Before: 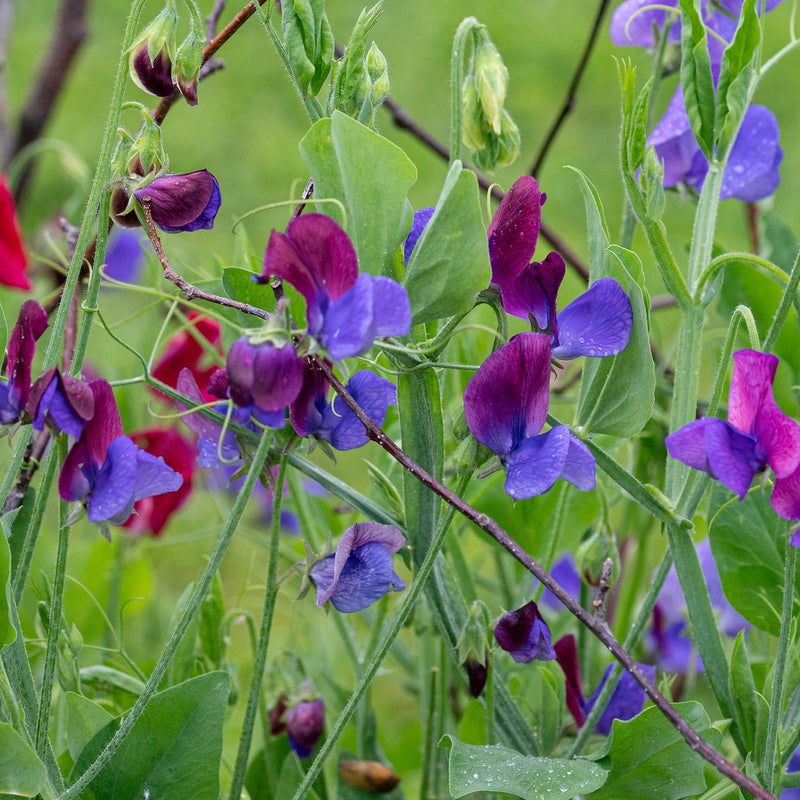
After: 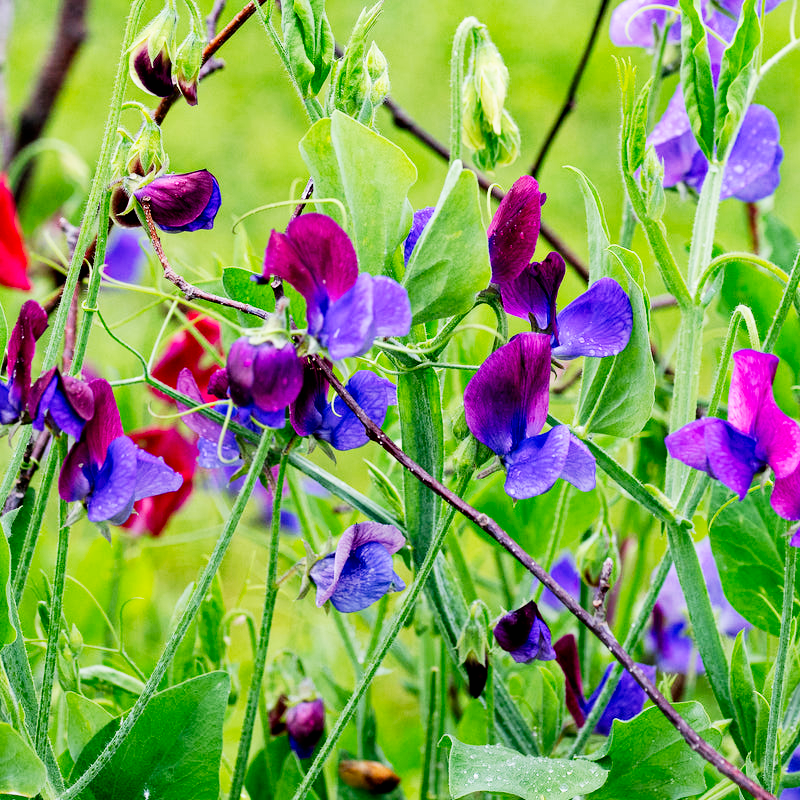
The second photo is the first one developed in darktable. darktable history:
exposure: black level correction 0.011, exposure -0.482 EV, compensate highlight preservation false
base curve: curves: ch0 [(0, 0) (0.007, 0.004) (0.027, 0.03) (0.046, 0.07) (0.207, 0.54) (0.442, 0.872) (0.673, 0.972) (1, 1)], preserve colors none
